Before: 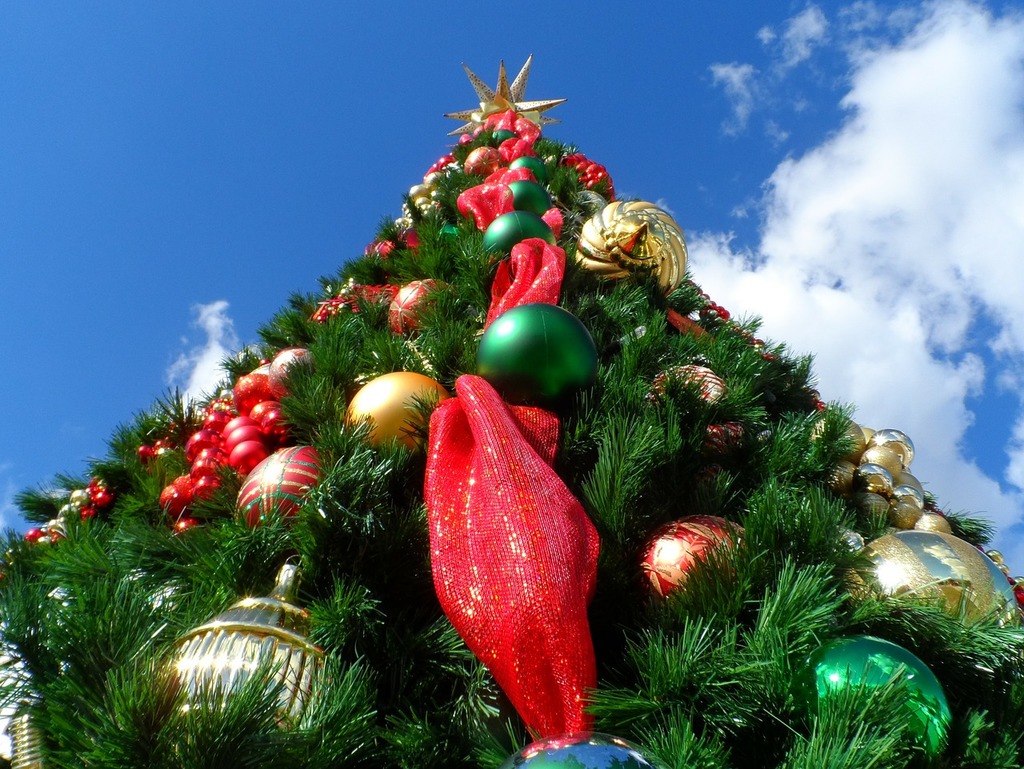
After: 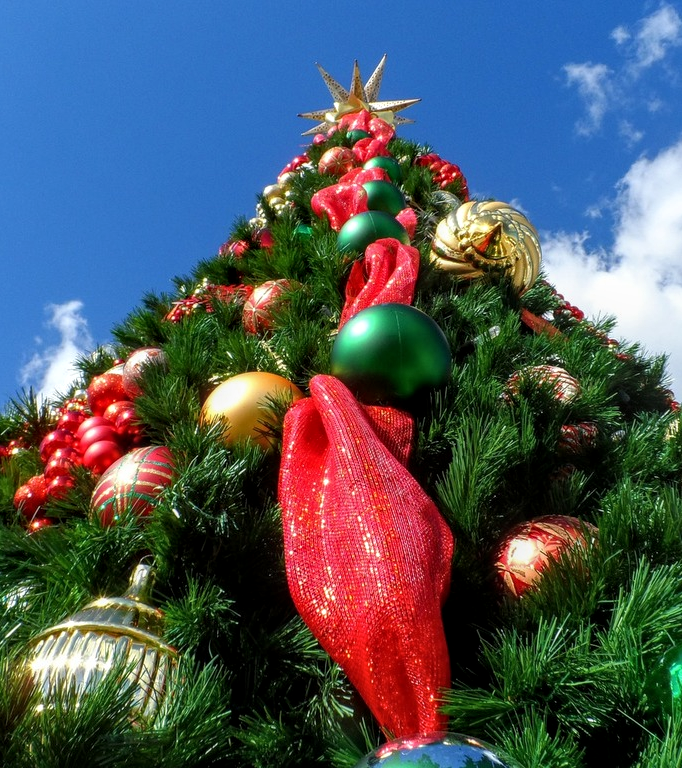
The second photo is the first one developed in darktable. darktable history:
crop and rotate: left 14.292%, right 19.041%
local contrast: on, module defaults
levels: levels [0, 0.498, 0.996]
